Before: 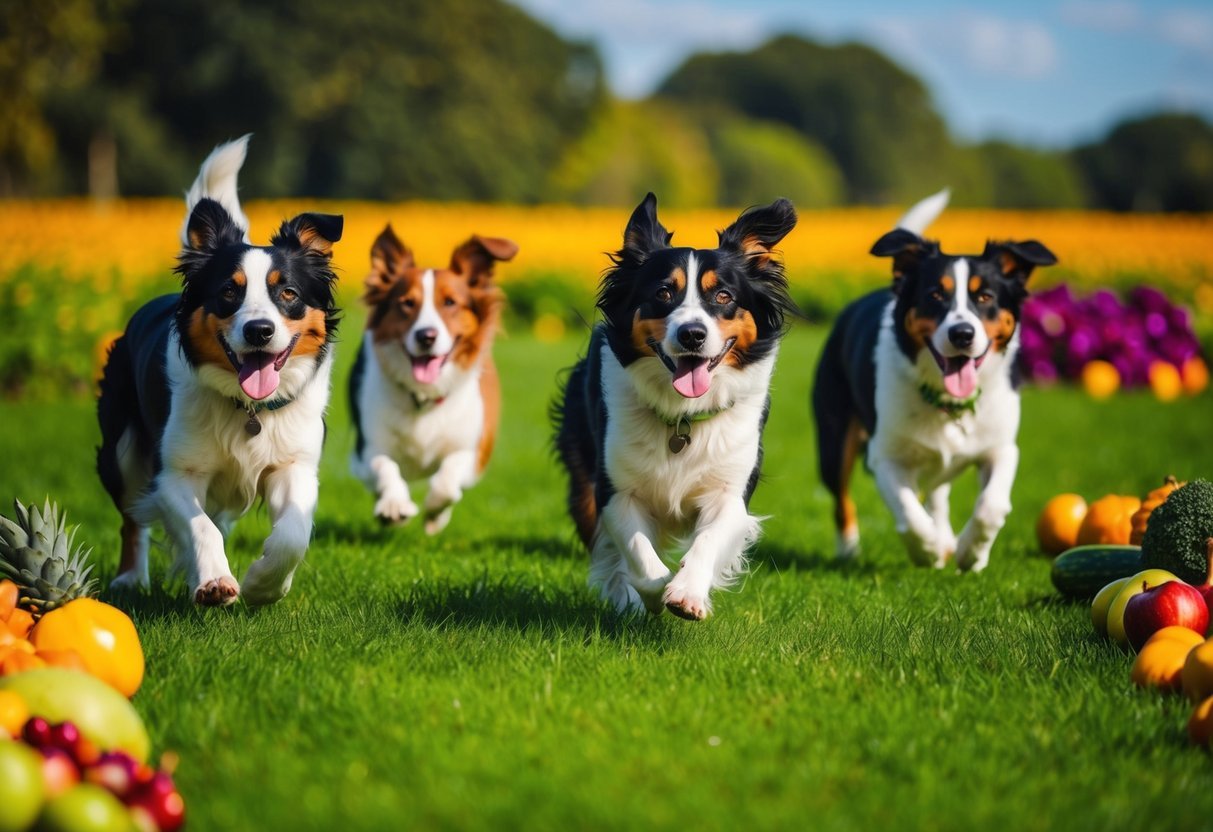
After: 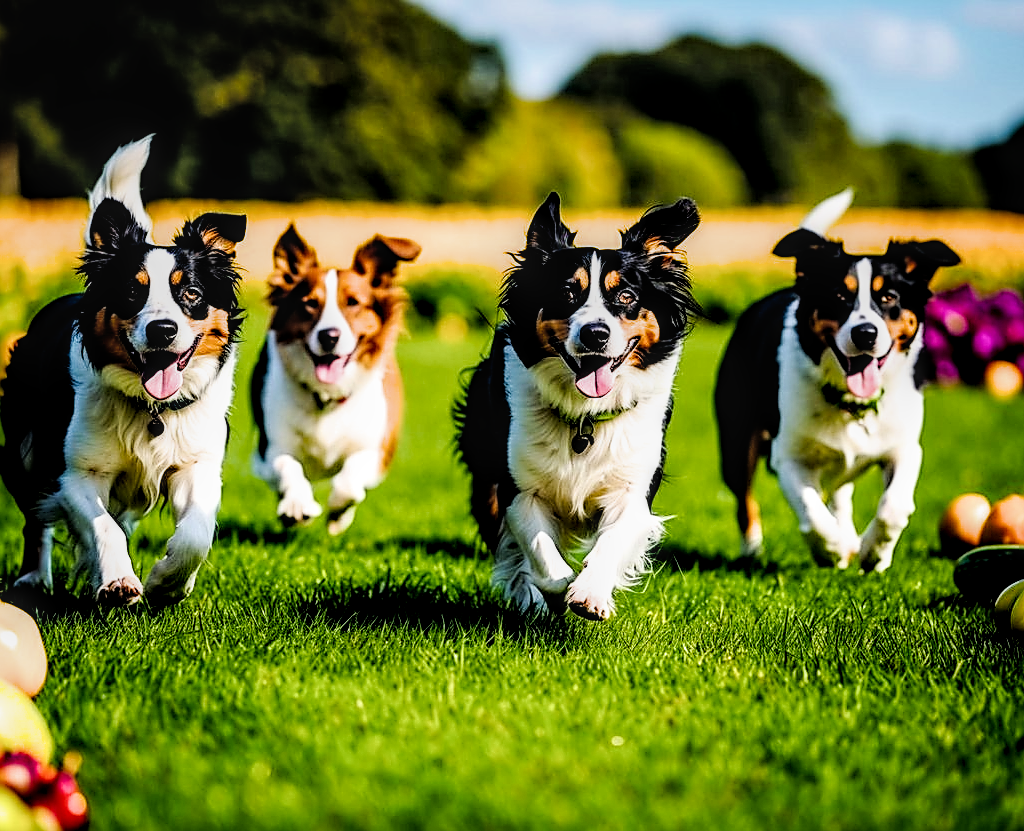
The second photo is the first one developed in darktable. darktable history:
crop: left 8.047%, right 7.527%
sharpen: radius 1.656, amount 1.284
filmic rgb: black relative exposure -3.61 EV, white relative exposure 2.13 EV, threshold 5.99 EV, hardness 3.63, iterations of high-quality reconstruction 0, enable highlight reconstruction true
color balance rgb: shadows lift › luminance -19.768%, linear chroma grading › global chroma 15.562%, perceptual saturation grading › global saturation 14.838%, global vibrance 20%
exposure: black level correction -0.015, compensate highlight preservation false
tone curve: curves: ch0 [(0, 0.019) (0.066, 0.043) (0.189, 0.182) (0.368, 0.407) (0.501, 0.564) (0.677, 0.729) (0.851, 0.861) (0.997, 0.959)]; ch1 [(0, 0) (0.187, 0.121) (0.388, 0.346) (0.437, 0.409) (0.474, 0.472) (0.499, 0.501) (0.514, 0.515) (0.542, 0.557) (0.645, 0.686) (0.812, 0.856) (1, 1)]; ch2 [(0, 0) (0.246, 0.214) (0.421, 0.427) (0.459, 0.484) (0.5, 0.504) (0.518, 0.523) (0.529, 0.548) (0.56, 0.576) (0.607, 0.63) (0.744, 0.734) (0.867, 0.821) (0.993, 0.889)], preserve colors none
local contrast: highlights 40%, shadows 60%, detail 138%, midtone range 0.508
